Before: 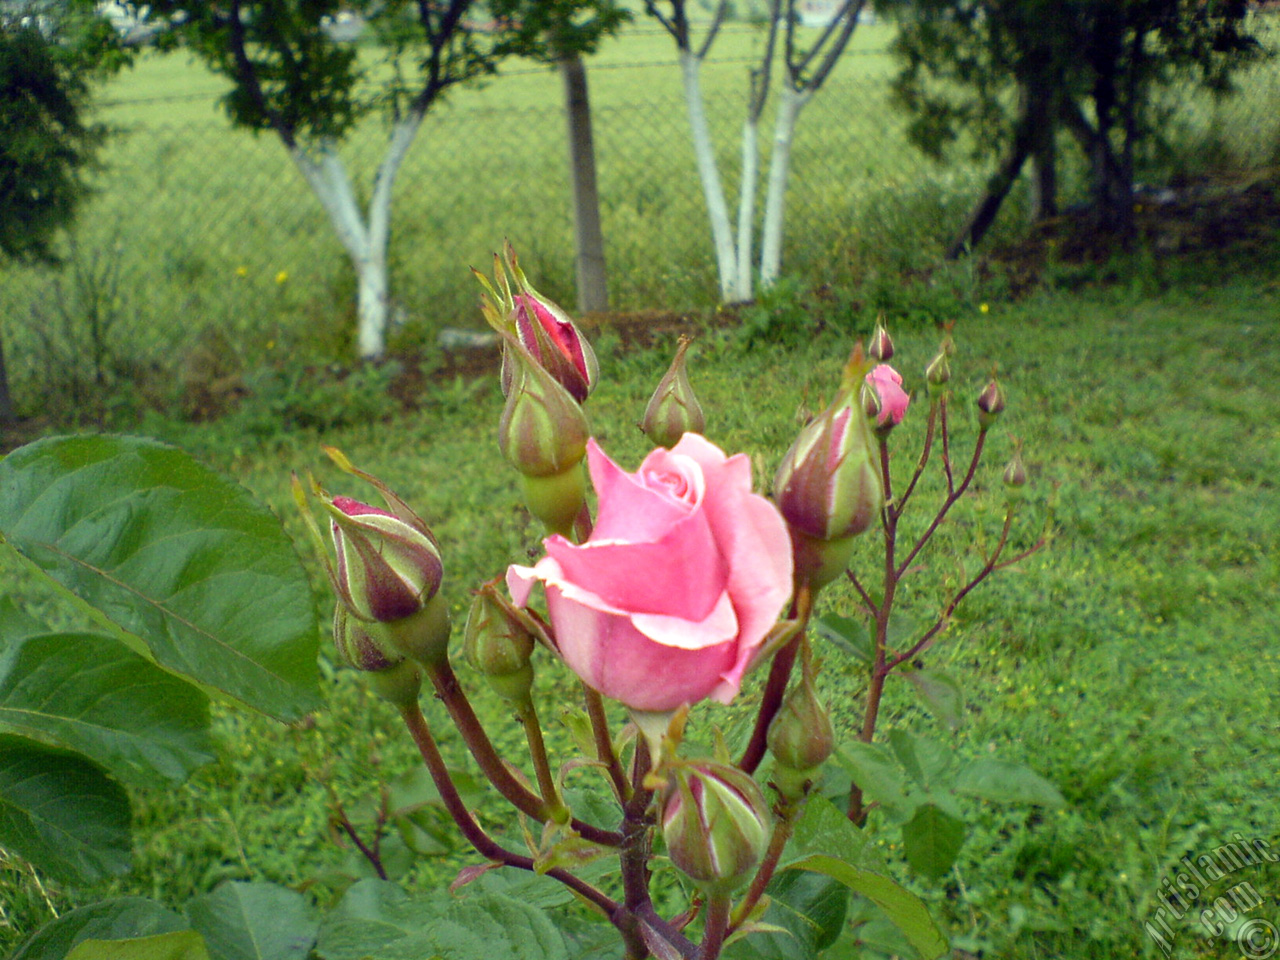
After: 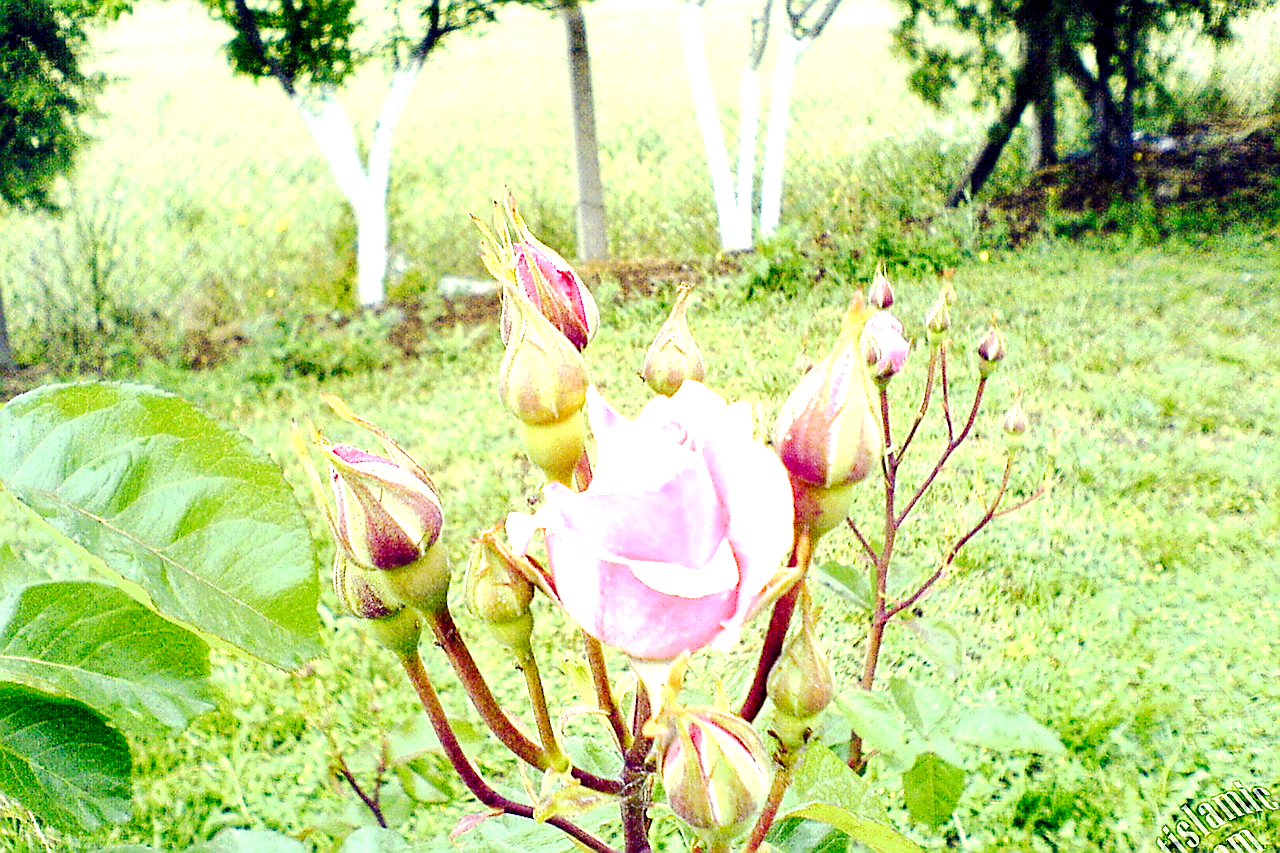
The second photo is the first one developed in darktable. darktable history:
local contrast: highlights 137%, shadows 128%, detail 139%, midtone range 0.256
crop and rotate: top 5.442%, bottom 5.657%
color balance rgb: shadows fall-off 101.507%, perceptual saturation grading › global saturation 0.765%, mask middle-gray fulcrum 22.845%
sharpen: radius 1.422, amount 1.241, threshold 0.806
tone curve: curves: ch0 [(0, 0) (0.003, 0.054) (0.011, 0.057) (0.025, 0.056) (0.044, 0.062) (0.069, 0.071) (0.1, 0.088) (0.136, 0.111) (0.177, 0.146) (0.224, 0.19) (0.277, 0.261) (0.335, 0.363) (0.399, 0.458) (0.468, 0.562) (0.543, 0.653) (0.623, 0.725) (0.709, 0.801) (0.801, 0.853) (0.898, 0.915) (1, 1)], preserve colors none
exposure: black level correction 0, exposure 1.934 EV, compensate exposure bias true, compensate highlight preservation false
tone equalizer: -8 EV 0.042 EV
